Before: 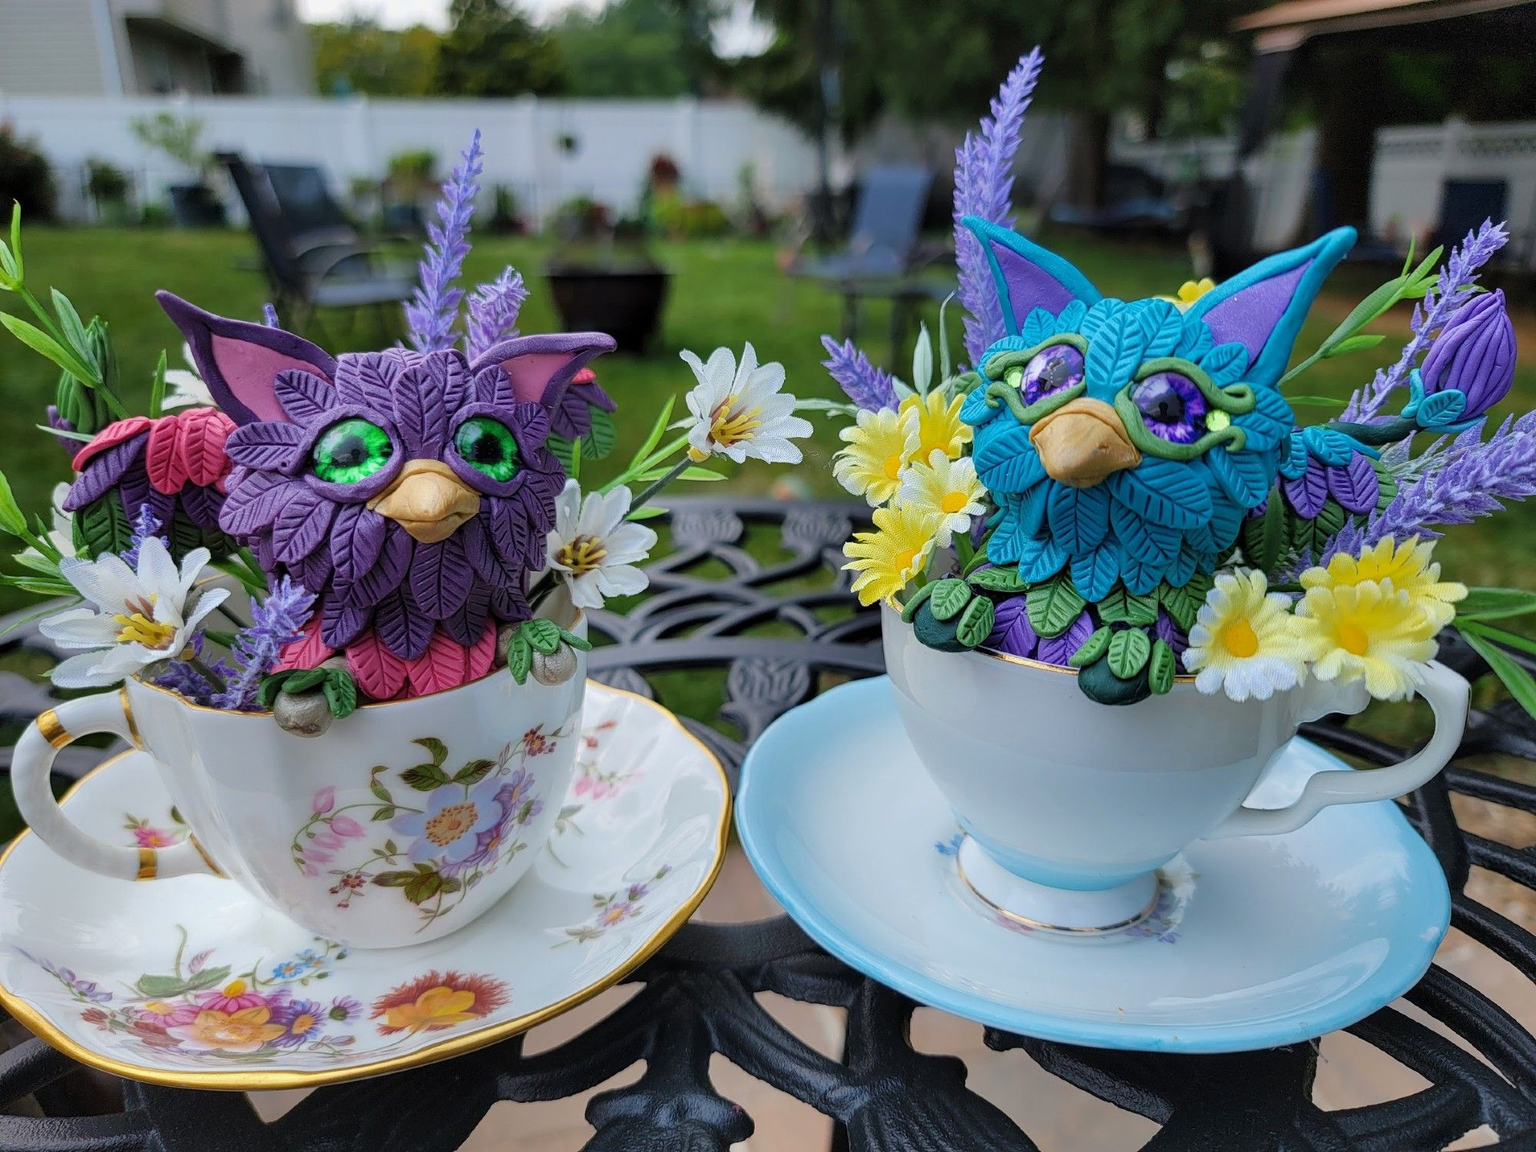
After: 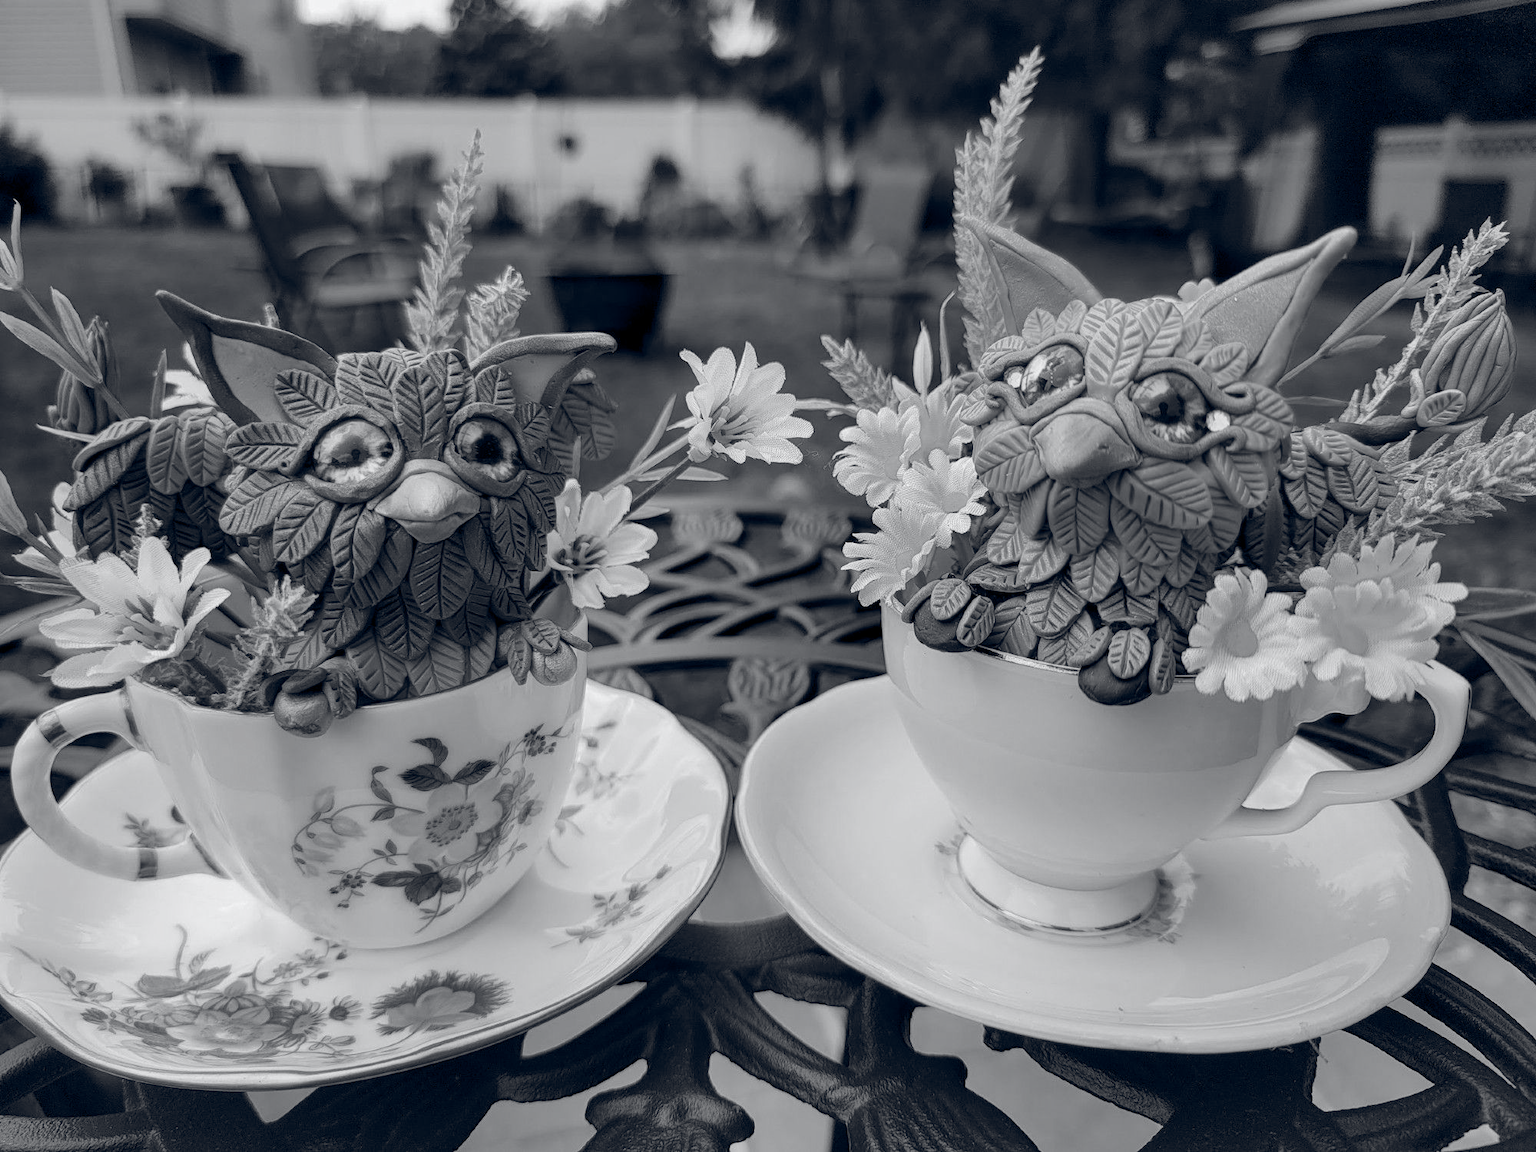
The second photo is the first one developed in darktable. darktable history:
color calibration: output gray [0.28, 0.41, 0.31, 0], gray › normalize channels true, illuminant as shot in camera, x 0.358, y 0.373, temperature 4628.91 K, gamut compression 0.01
color balance rgb: shadows lift › luminance -9.525%, global offset › chroma 0.094%, global offset › hue 251.48°, perceptual saturation grading › global saturation 31.189%, global vibrance 20%
